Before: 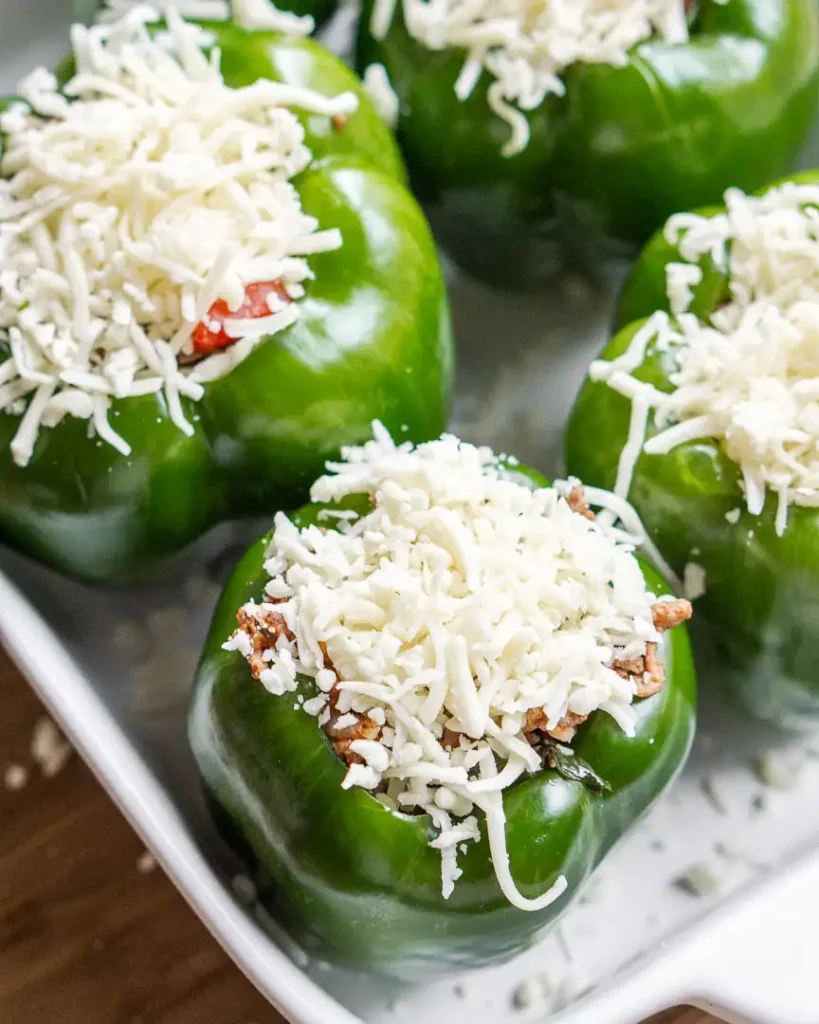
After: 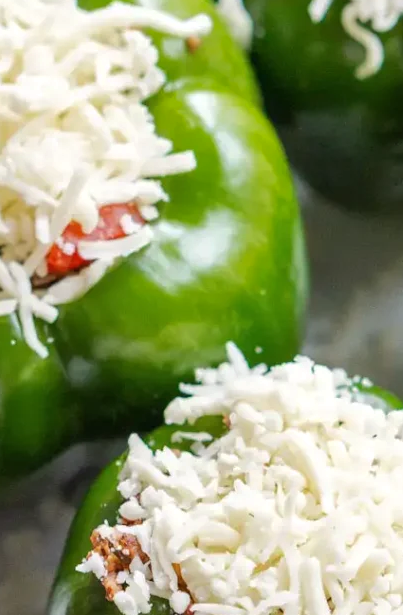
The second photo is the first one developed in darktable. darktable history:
crop: left 17.835%, top 7.675%, right 32.881%, bottom 32.213%
shadows and highlights: shadows 10, white point adjustment 1, highlights -40
